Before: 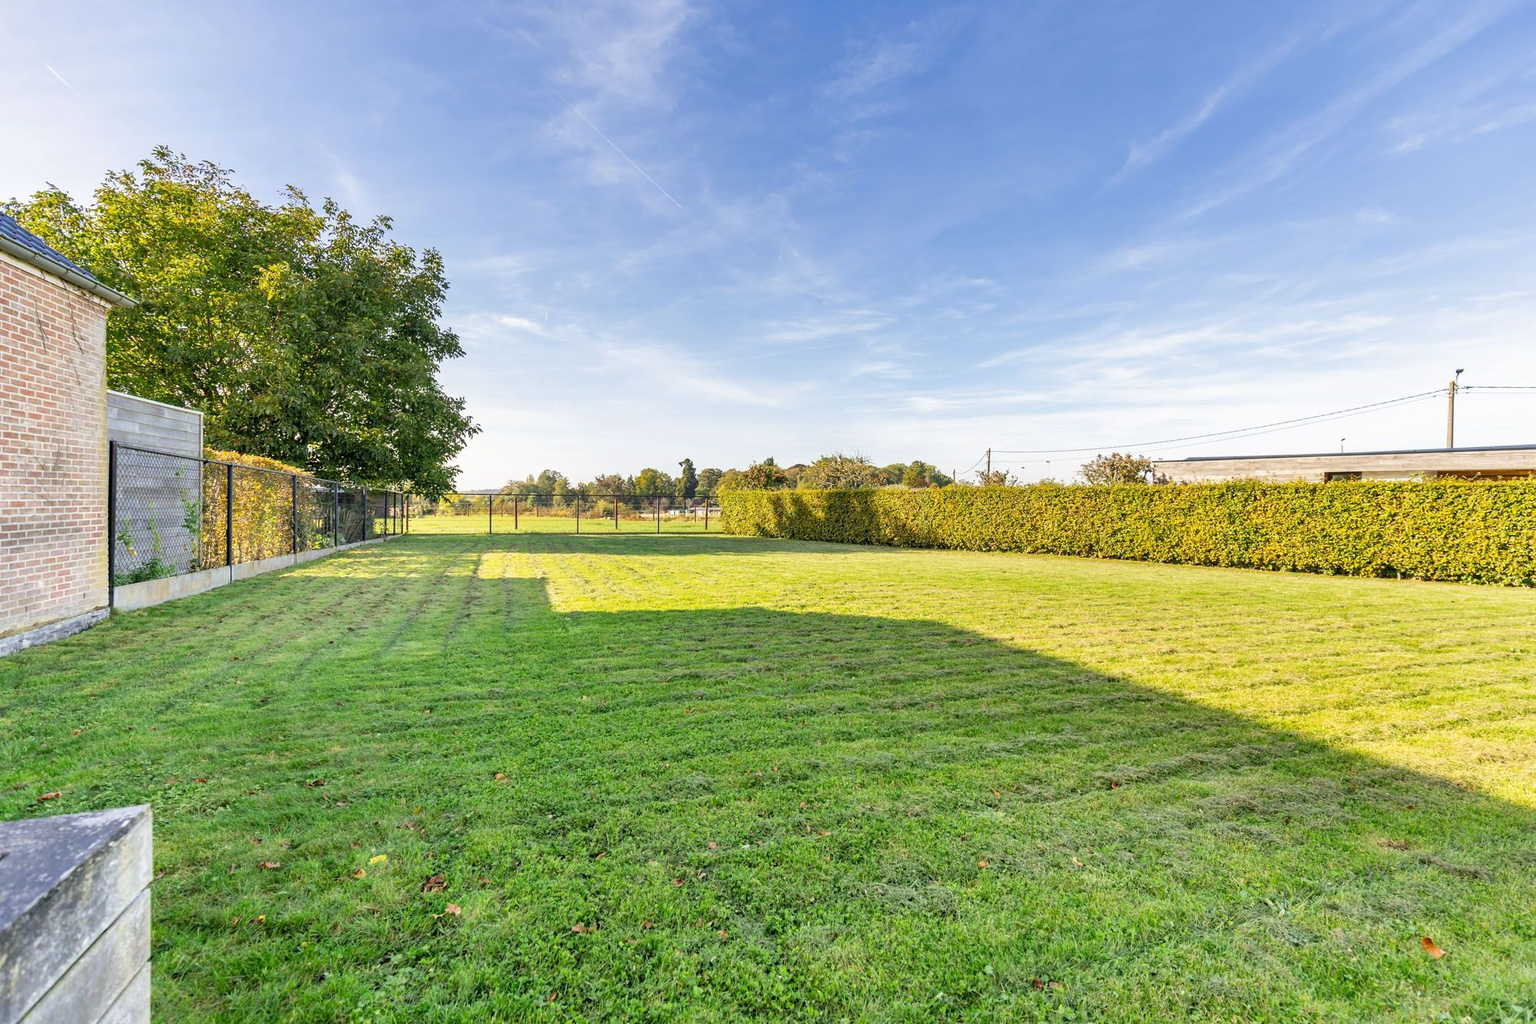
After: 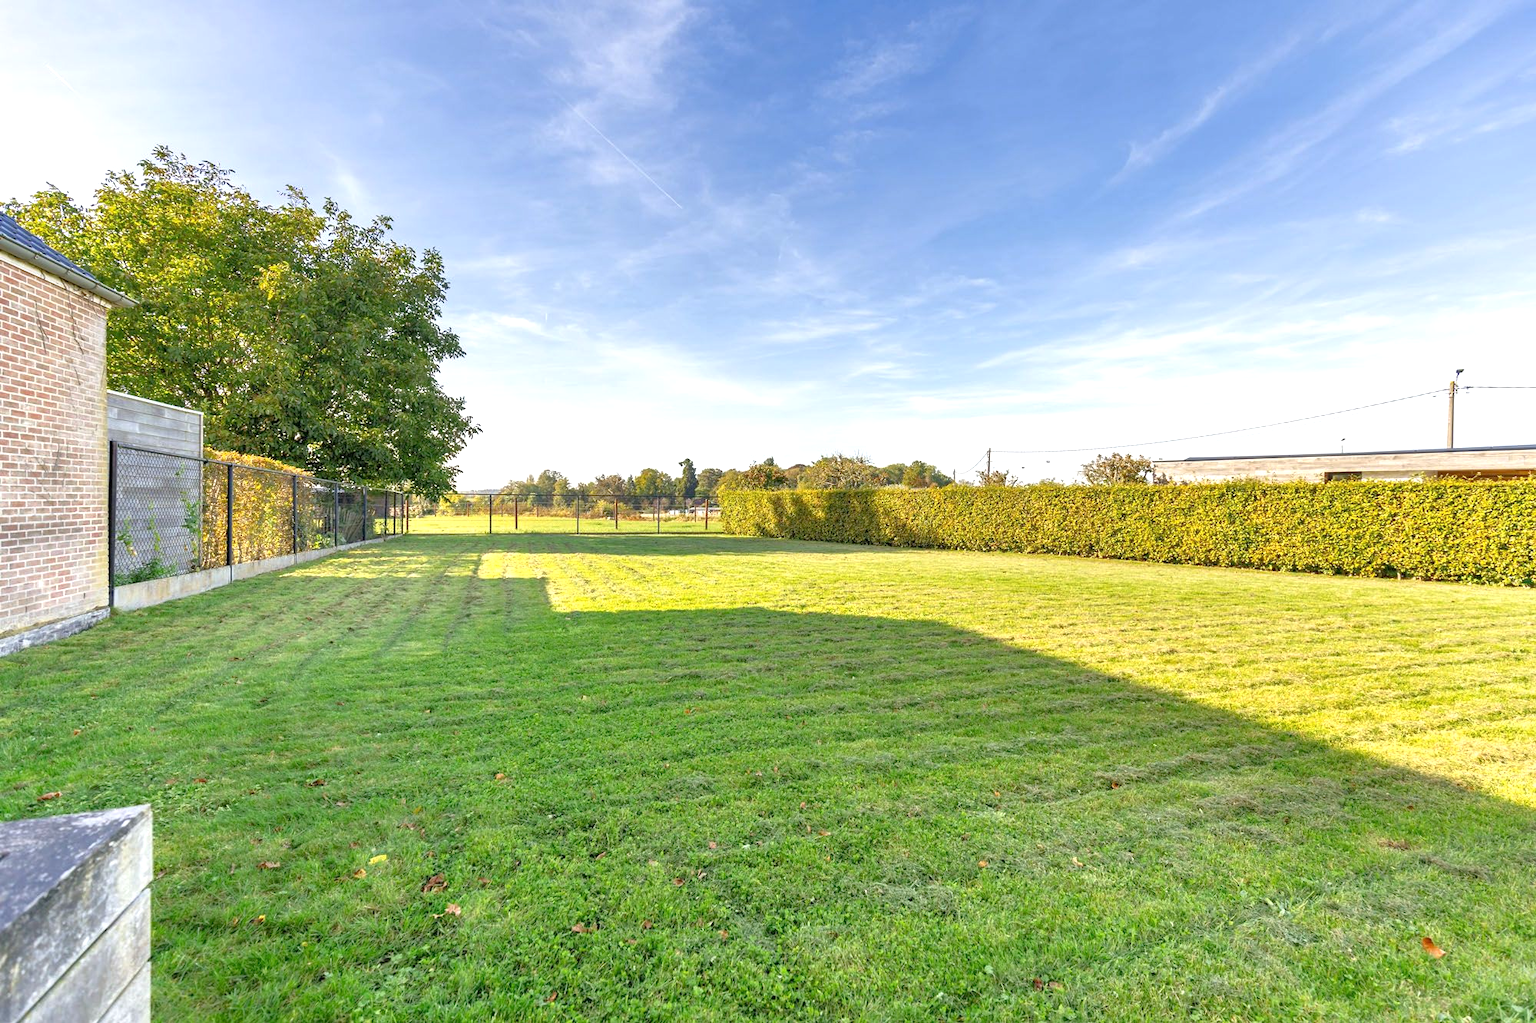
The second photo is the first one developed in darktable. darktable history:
tone equalizer: -8 EV 0.249 EV, -7 EV 0.397 EV, -6 EV 0.446 EV, -5 EV 0.219 EV, -3 EV -0.242 EV, -2 EV -0.433 EV, -1 EV -0.43 EV, +0 EV -0.226 EV, edges refinement/feathering 500, mask exposure compensation -1.24 EV, preserve details no
exposure: exposure 0.607 EV, compensate exposure bias true, compensate highlight preservation false
